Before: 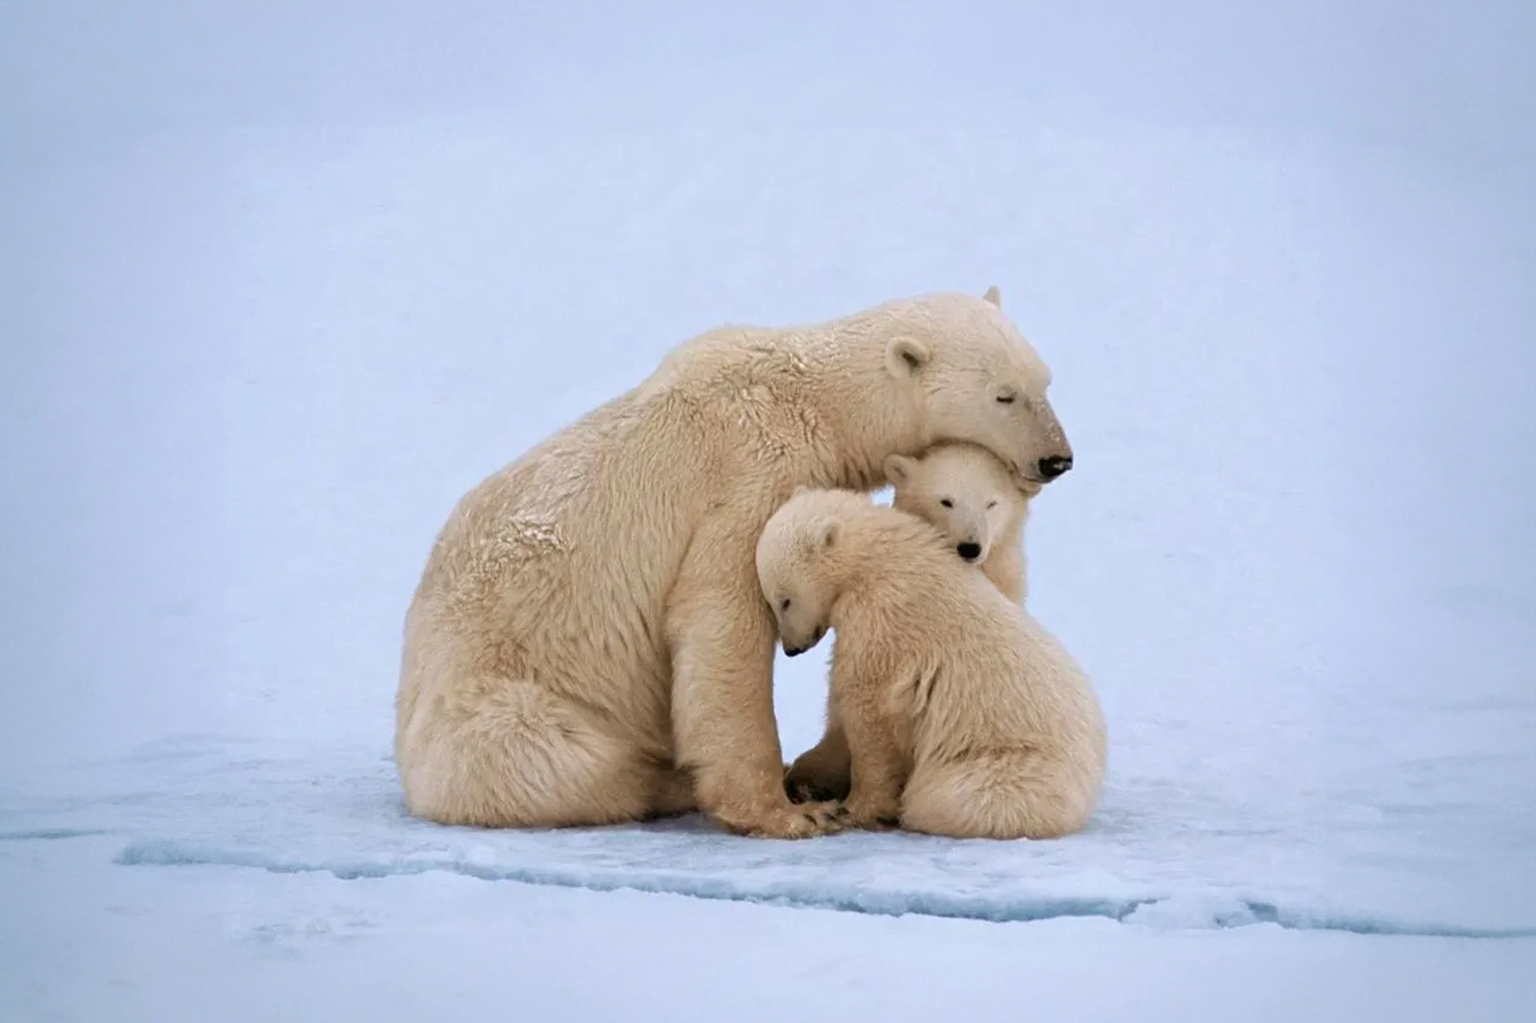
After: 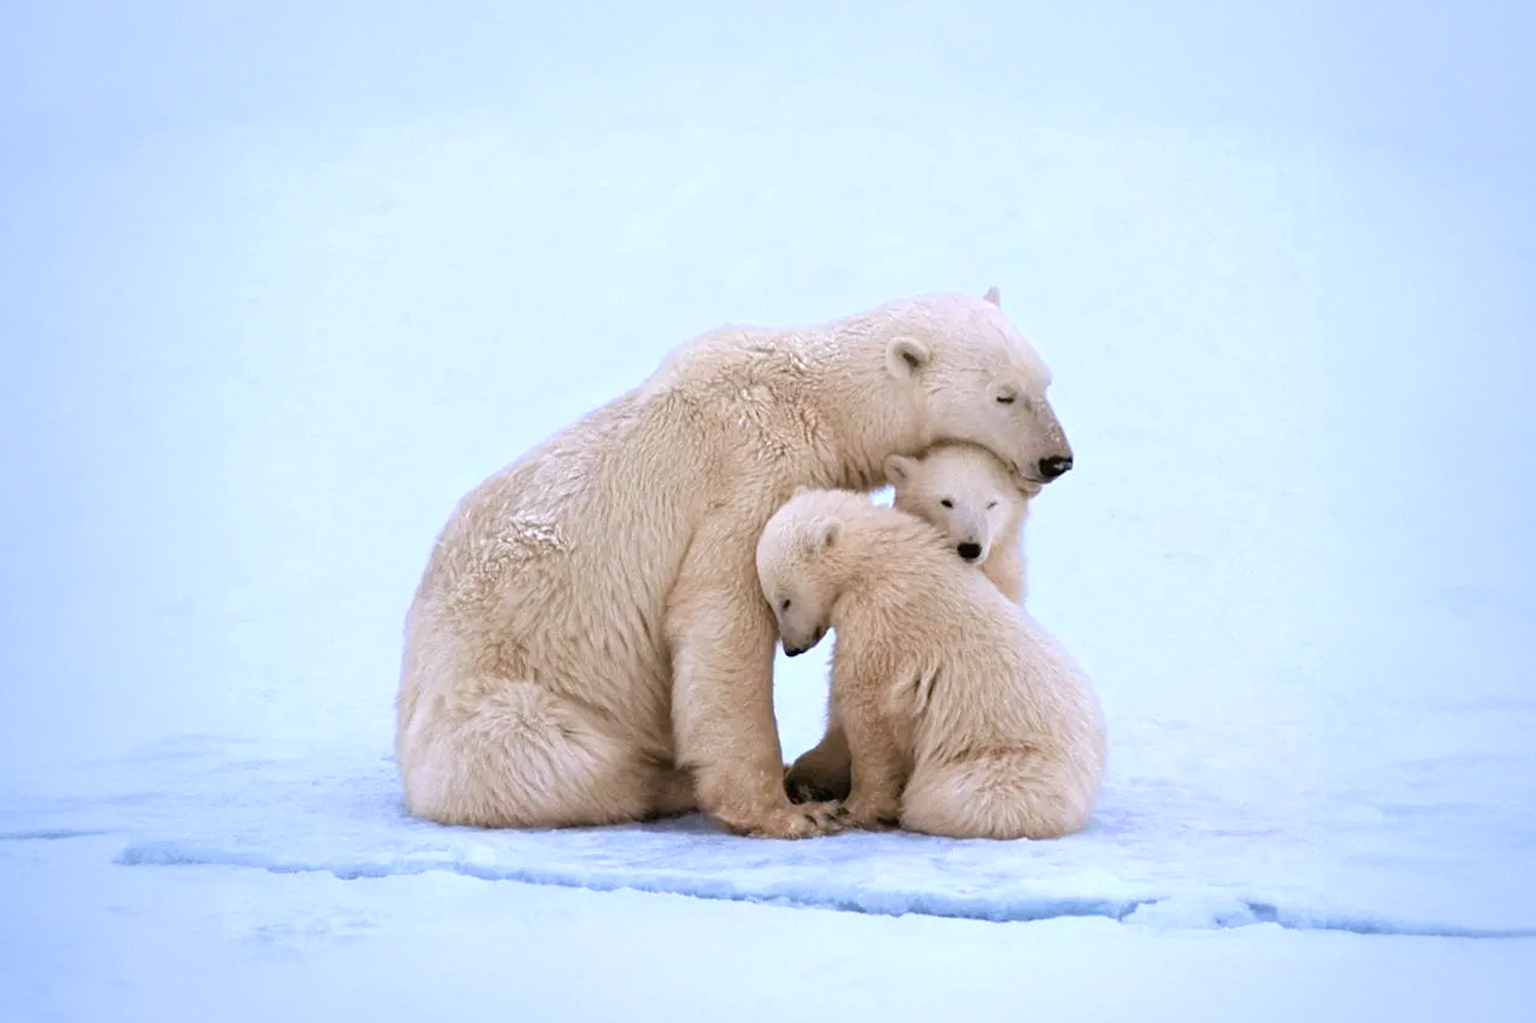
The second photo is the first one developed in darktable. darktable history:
exposure: black level correction 0, exposure 0.4 EV, compensate exposure bias true, compensate highlight preservation false
white balance: red 0.967, blue 1.119, emerald 0.756
